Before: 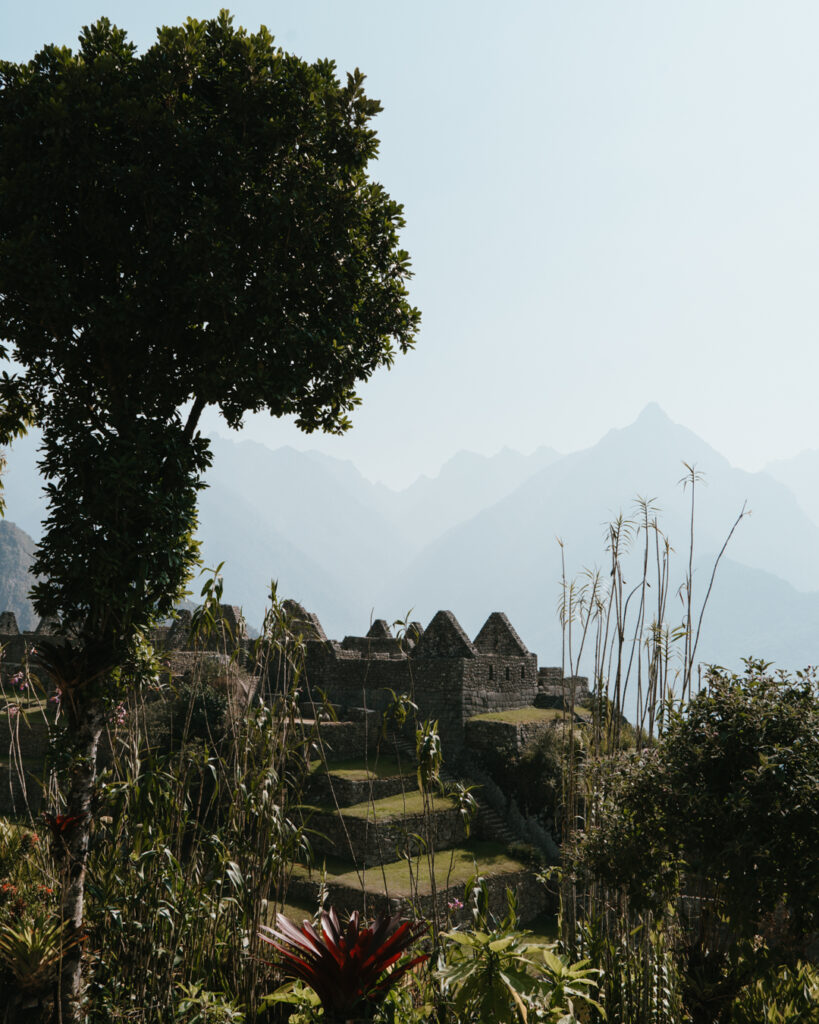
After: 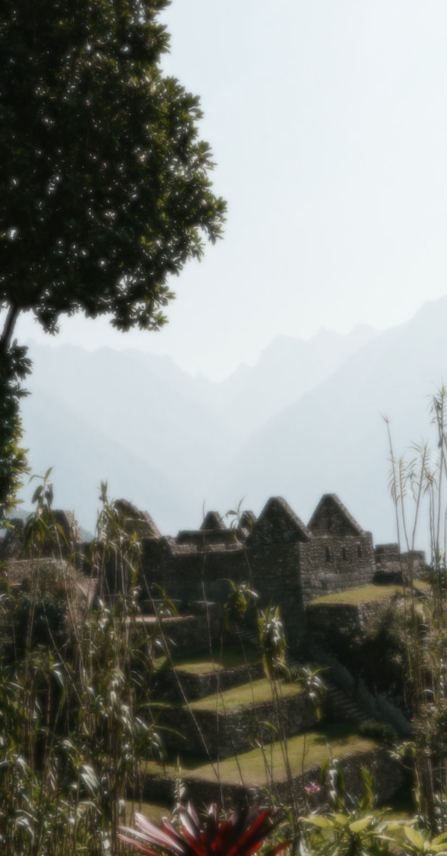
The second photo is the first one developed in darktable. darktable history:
crop and rotate: angle 0.02°, left 24.353%, top 13.219%, right 26.156%, bottom 8.224%
rotate and perspective: rotation -4.98°, automatic cropping off
soften: size 8.67%, mix 49%
